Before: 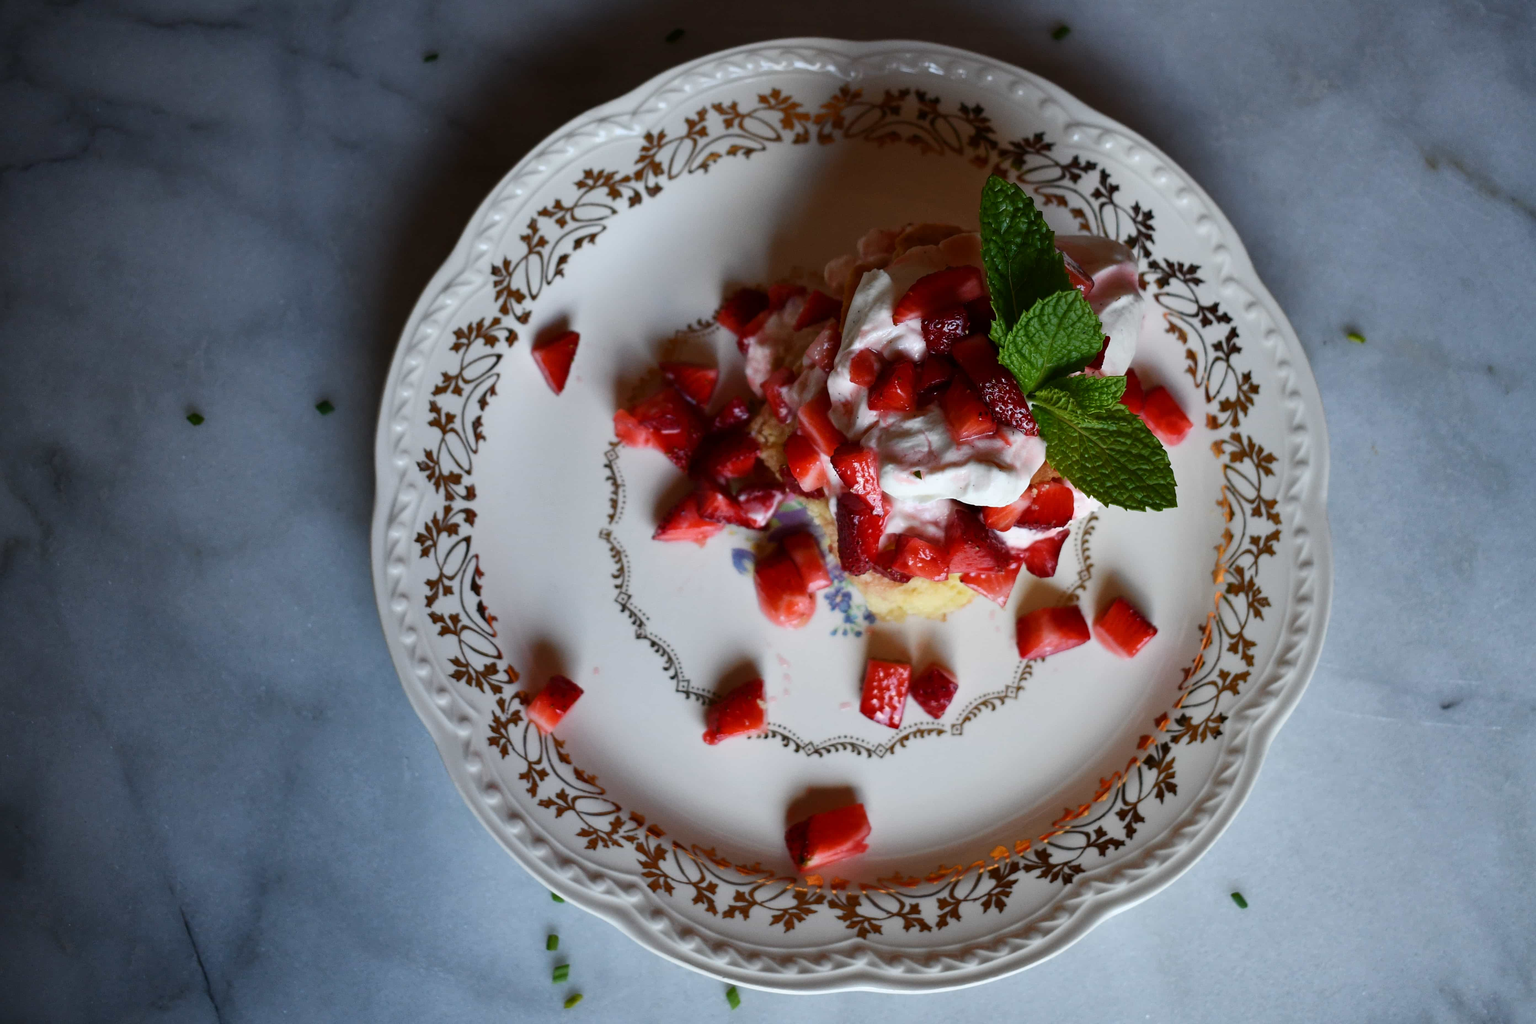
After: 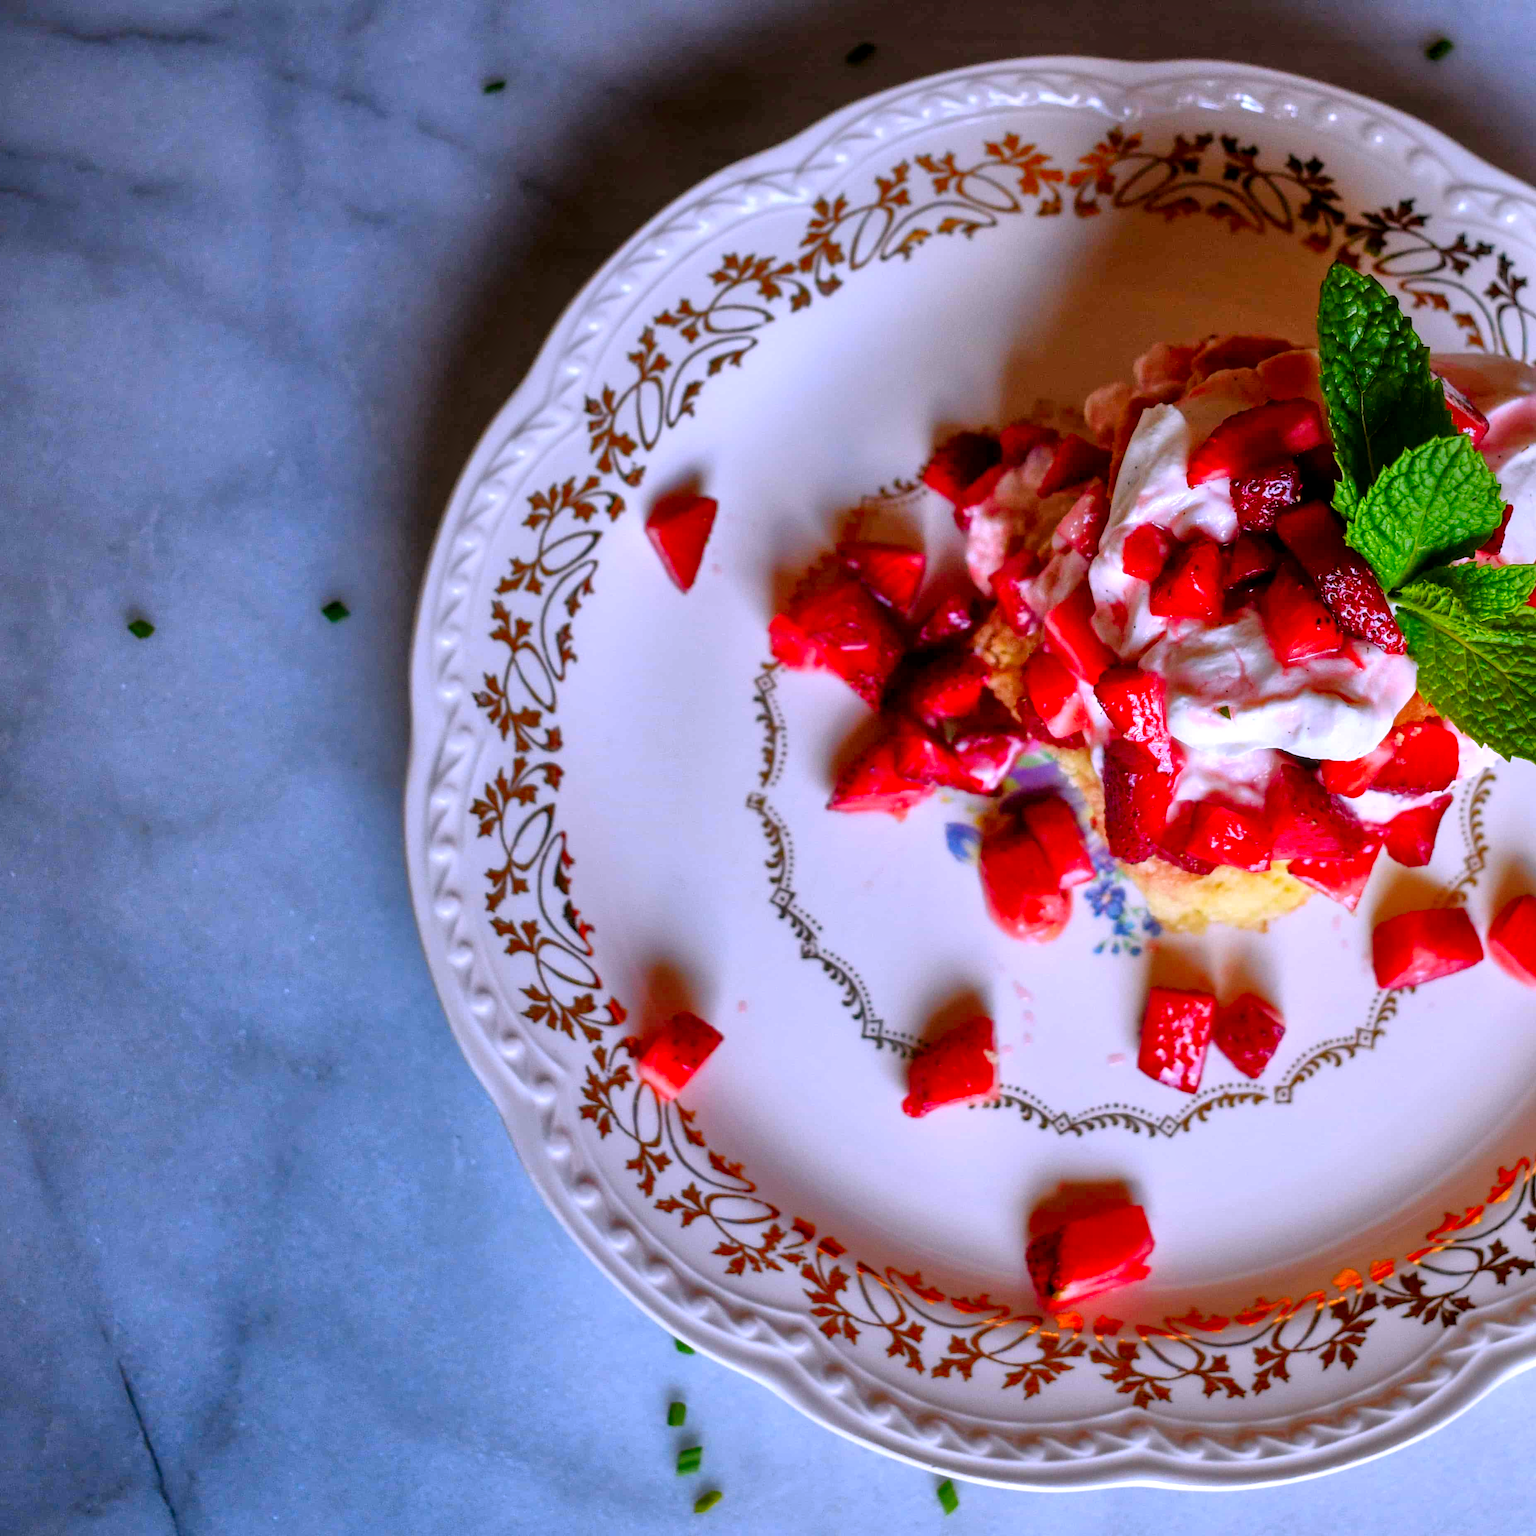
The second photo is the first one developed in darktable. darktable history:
contrast brightness saturation: saturation 0.5
tone equalizer: -7 EV 0.15 EV, -6 EV 0.6 EV, -5 EV 1.15 EV, -4 EV 1.33 EV, -3 EV 1.15 EV, -2 EV 0.6 EV, -1 EV 0.15 EV, mask exposure compensation -0.5 EV
crop and rotate: left 6.617%, right 26.717%
rgb curve: curves: ch2 [(0, 0) (0.567, 0.512) (1, 1)], mode RGB, independent channels
local contrast: detail 130%
white balance: red 1.042, blue 1.17
